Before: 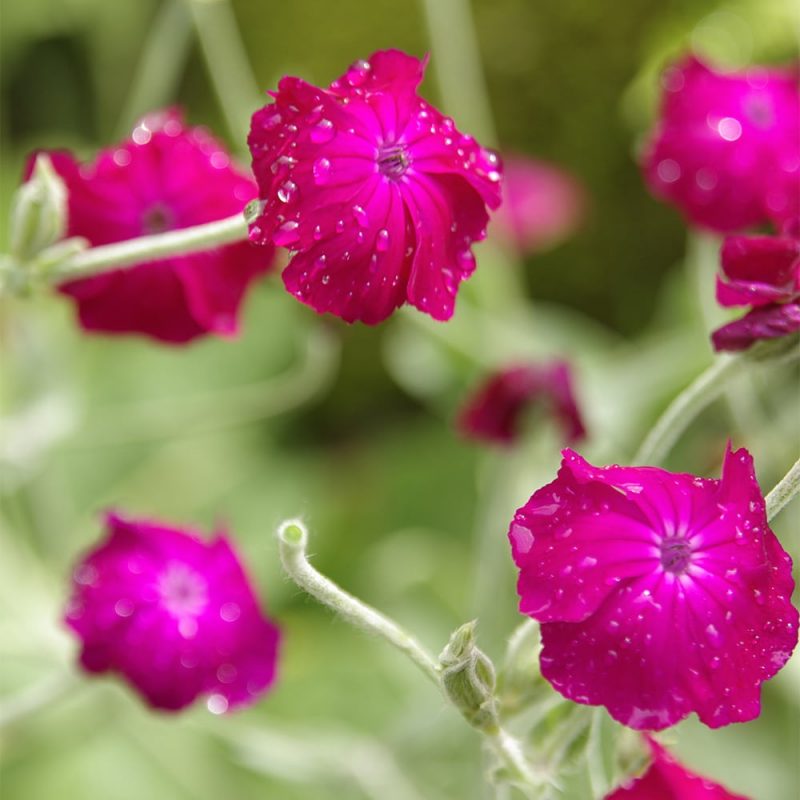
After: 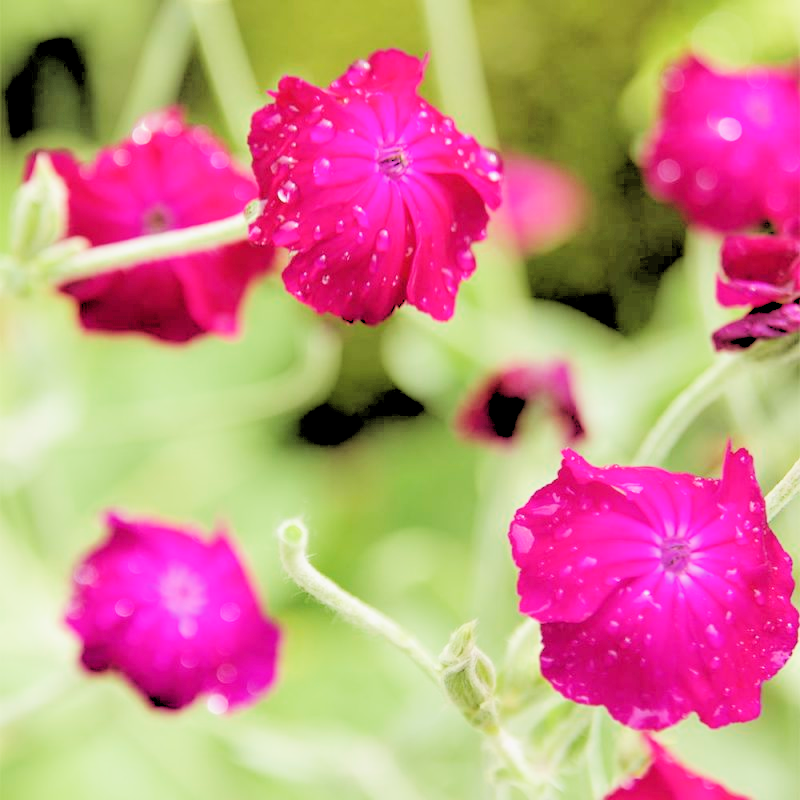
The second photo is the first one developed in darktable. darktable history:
rgb levels: levels [[0.034, 0.472, 0.904], [0, 0.5, 1], [0, 0.5, 1]]
filmic rgb: middle gray luminance 3.44%, black relative exposure -5.92 EV, white relative exposure 6.33 EV, threshold 6 EV, dynamic range scaling 22.4%, target black luminance 0%, hardness 2.33, latitude 45.85%, contrast 0.78, highlights saturation mix 100%, shadows ↔ highlights balance 0.033%, add noise in highlights 0, preserve chrominance max RGB, color science v3 (2019), use custom middle-gray values true, iterations of high-quality reconstruction 0, contrast in highlights soft, enable highlight reconstruction true
